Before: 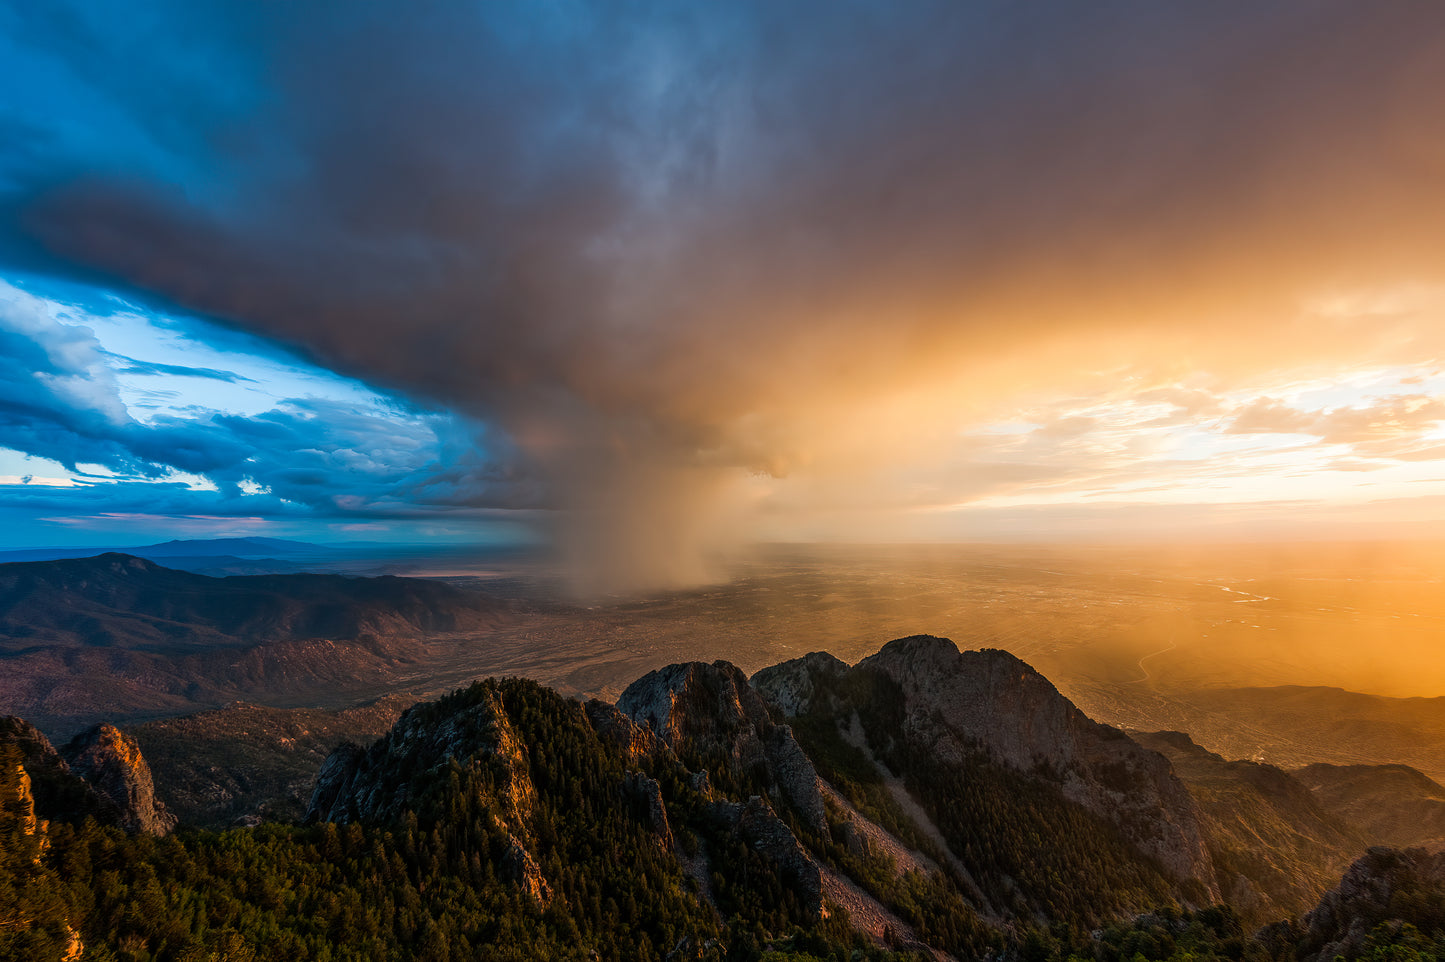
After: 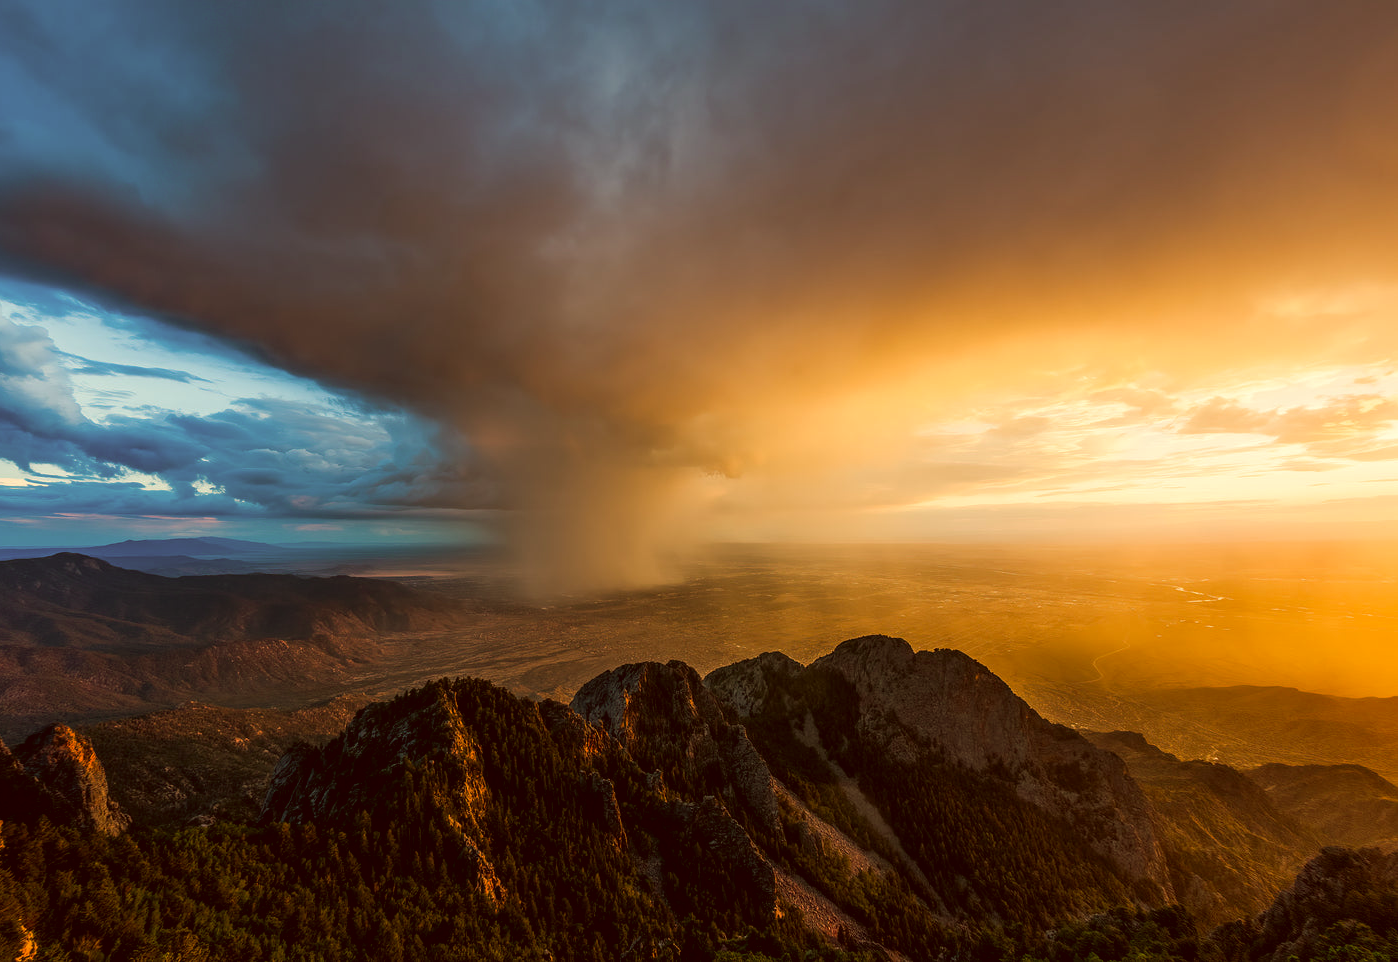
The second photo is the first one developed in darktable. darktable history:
color balance rgb: shadows lift › hue 87.51°, highlights gain › chroma 3.21%, highlights gain › hue 55.1°, global offset › chroma 0.15%, global offset › hue 253.66°, linear chroma grading › global chroma 0.5%
color correction: highlights a* -5.3, highlights b* 9.8, shadows a* 9.8, shadows b* 24.26
crop and rotate: left 3.238%
